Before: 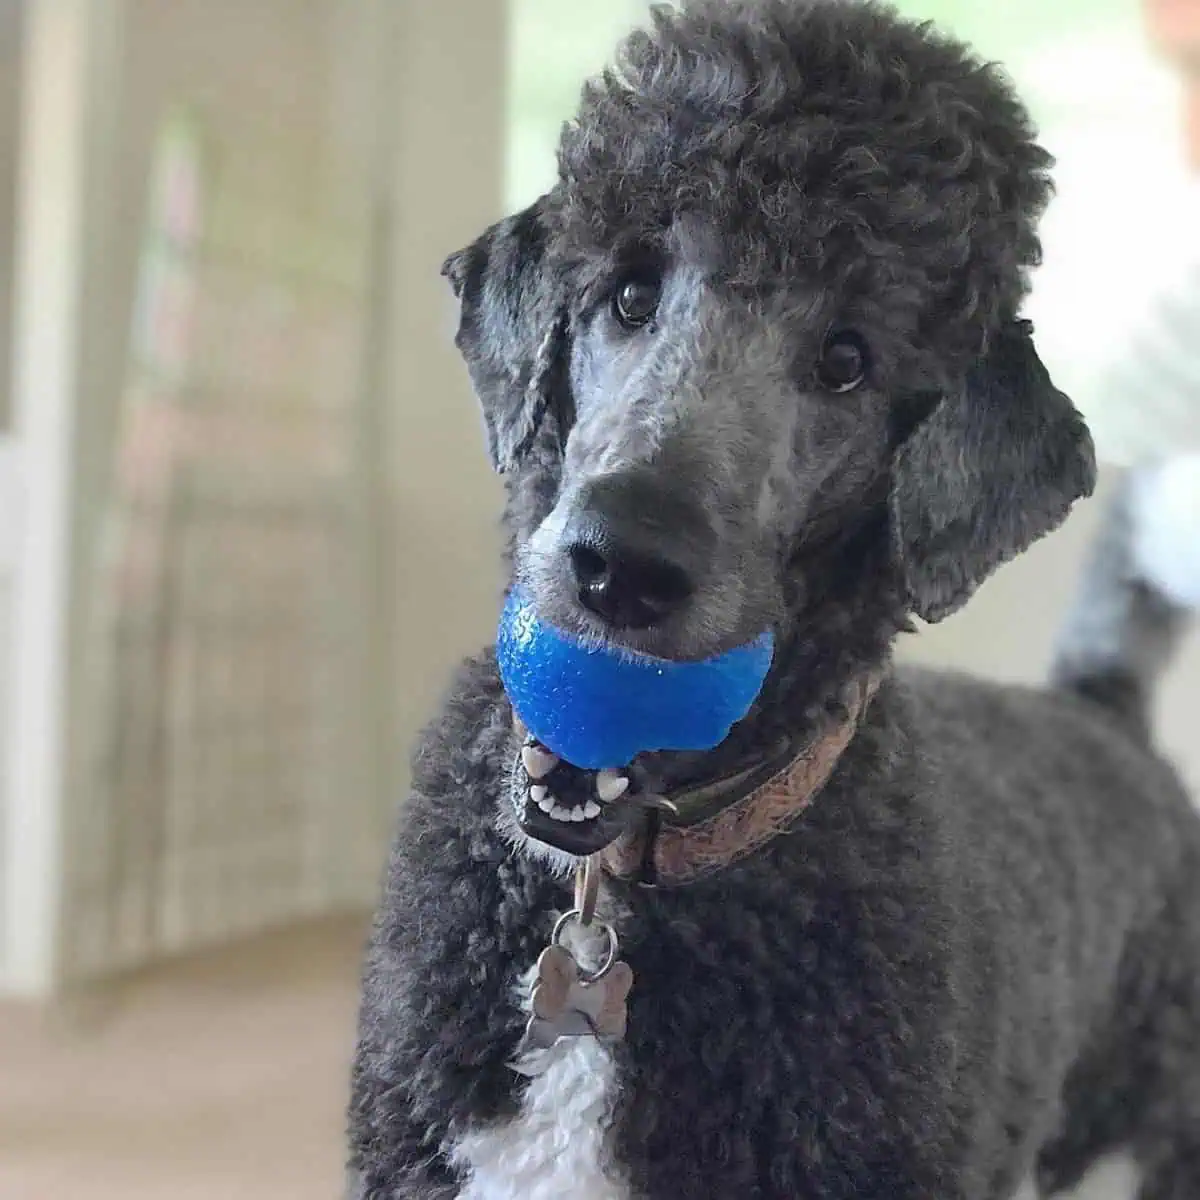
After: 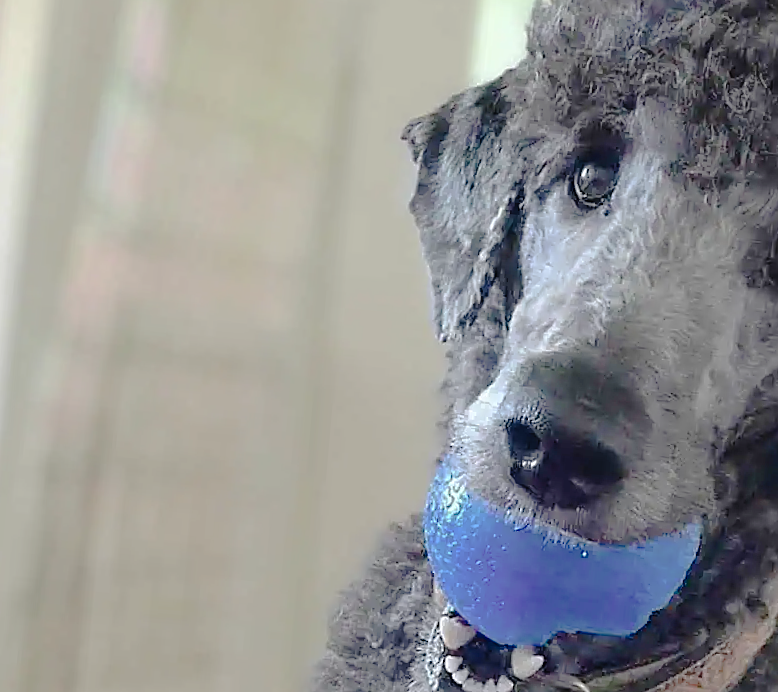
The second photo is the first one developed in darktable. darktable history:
sharpen: on, module defaults
crop and rotate: angle -4.99°, left 2.122%, top 6.945%, right 27.566%, bottom 30.519%
tone curve: curves: ch0 [(0, 0) (0.003, 0.019) (0.011, 0.019) (0.025, 0.023) (0.044, 0.032) (0.069, 0.046) (0.1, 0.073) (0.136, 0.129) (0.177, 0.207) (0.224, 0.295) (0.277, 0.394) (0.335, 0.48) (0.399, 0.524) (0.468, 0.575) (0.543, 0.628) (0.623, 0.684) (0.709, 0.739) (0.801, 0.808) (0.898, 0.9) (1, 1)], preserve colors none
